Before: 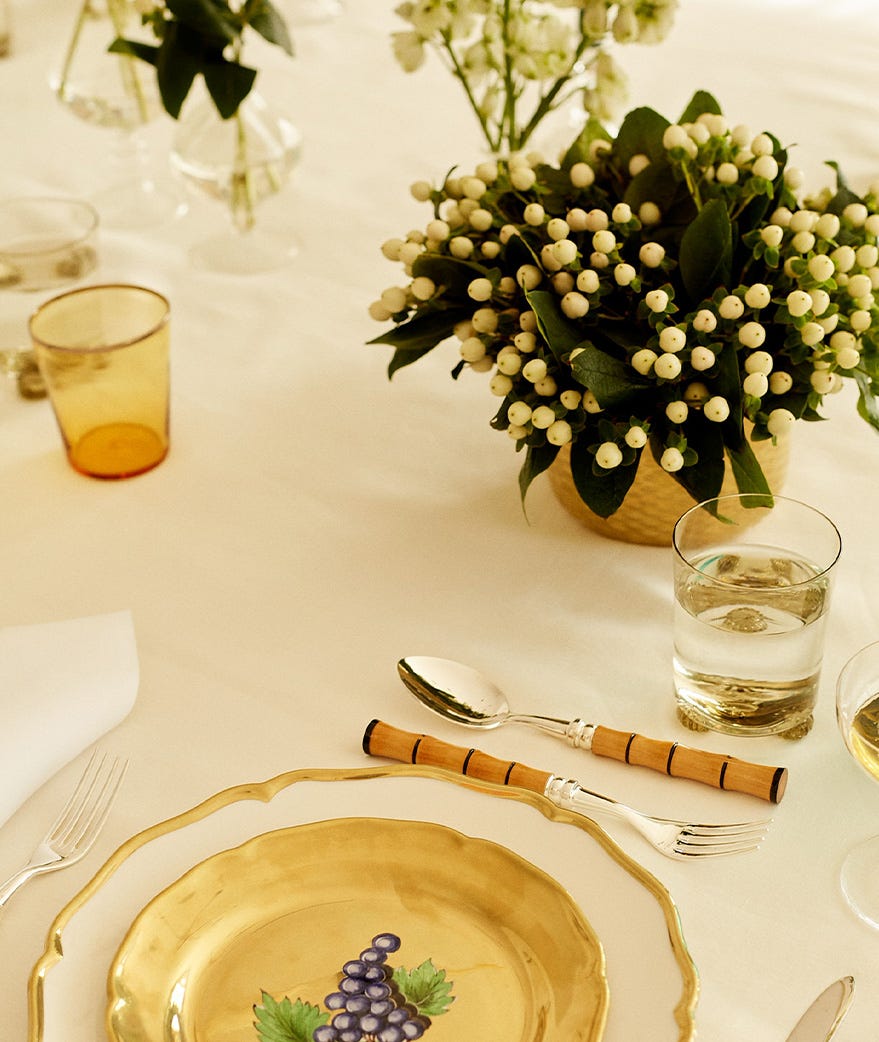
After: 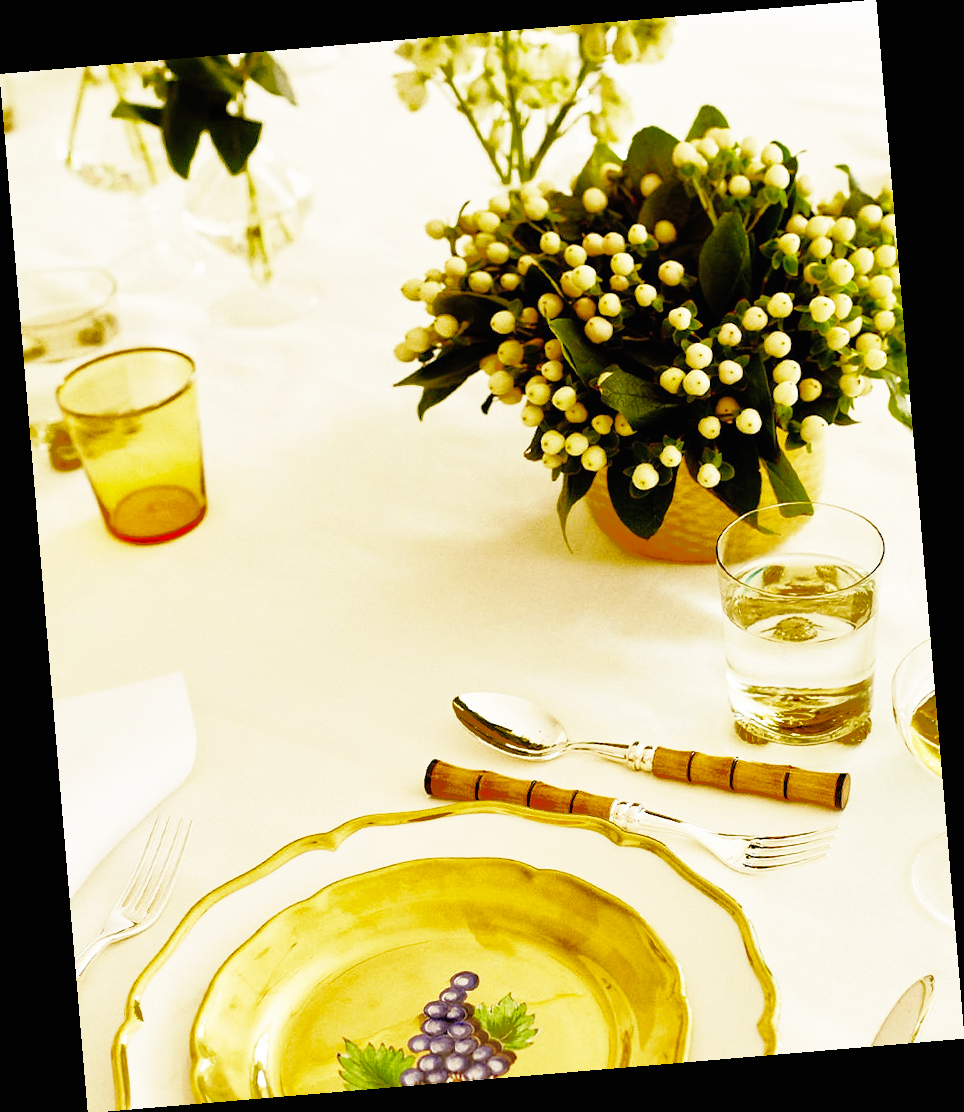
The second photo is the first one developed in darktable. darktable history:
exposure: exposure -0.072 EV, compensate highlight preservation false
shadows and highlights: highlights -60
base curve: curves: ch0 [(0, 0) (0.007, 0.004) (0.027, 0.03) (0.046, 0.07) (0.207, 0.54) (0.442, 0.872) (0.673, 0.972) (1, 1)], preserve colors none
rotate and perspective: rotation -4.86°, automatic cropping off
